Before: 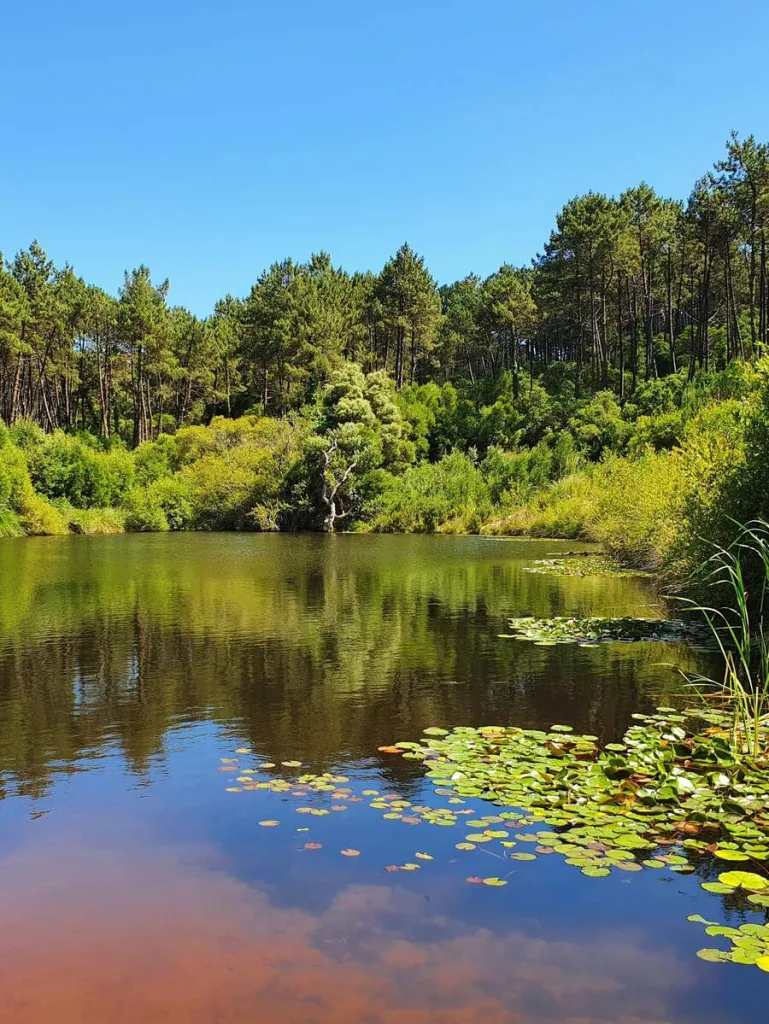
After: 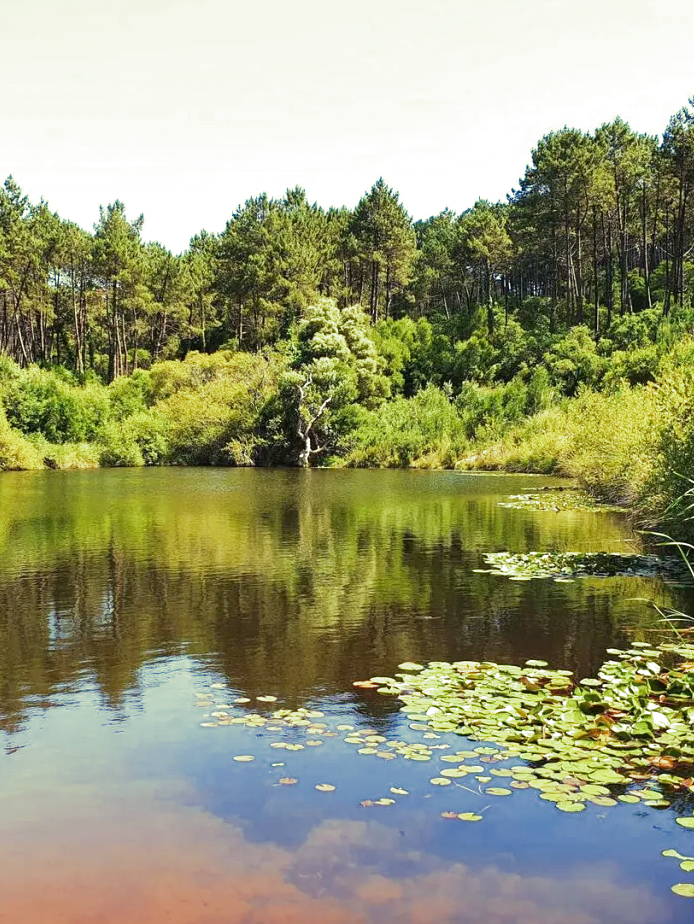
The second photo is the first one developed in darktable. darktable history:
exposure: exposure 0.6 EV, compensate highlight preservation false
crop: left 3.305%, top 6.436%, right 6.389%, bottom 3.258%
split-toning: shadows › hue 290.82°, shadows › saturation 0.34, highlights › saturation 0.38, balance 0, compress 50%
